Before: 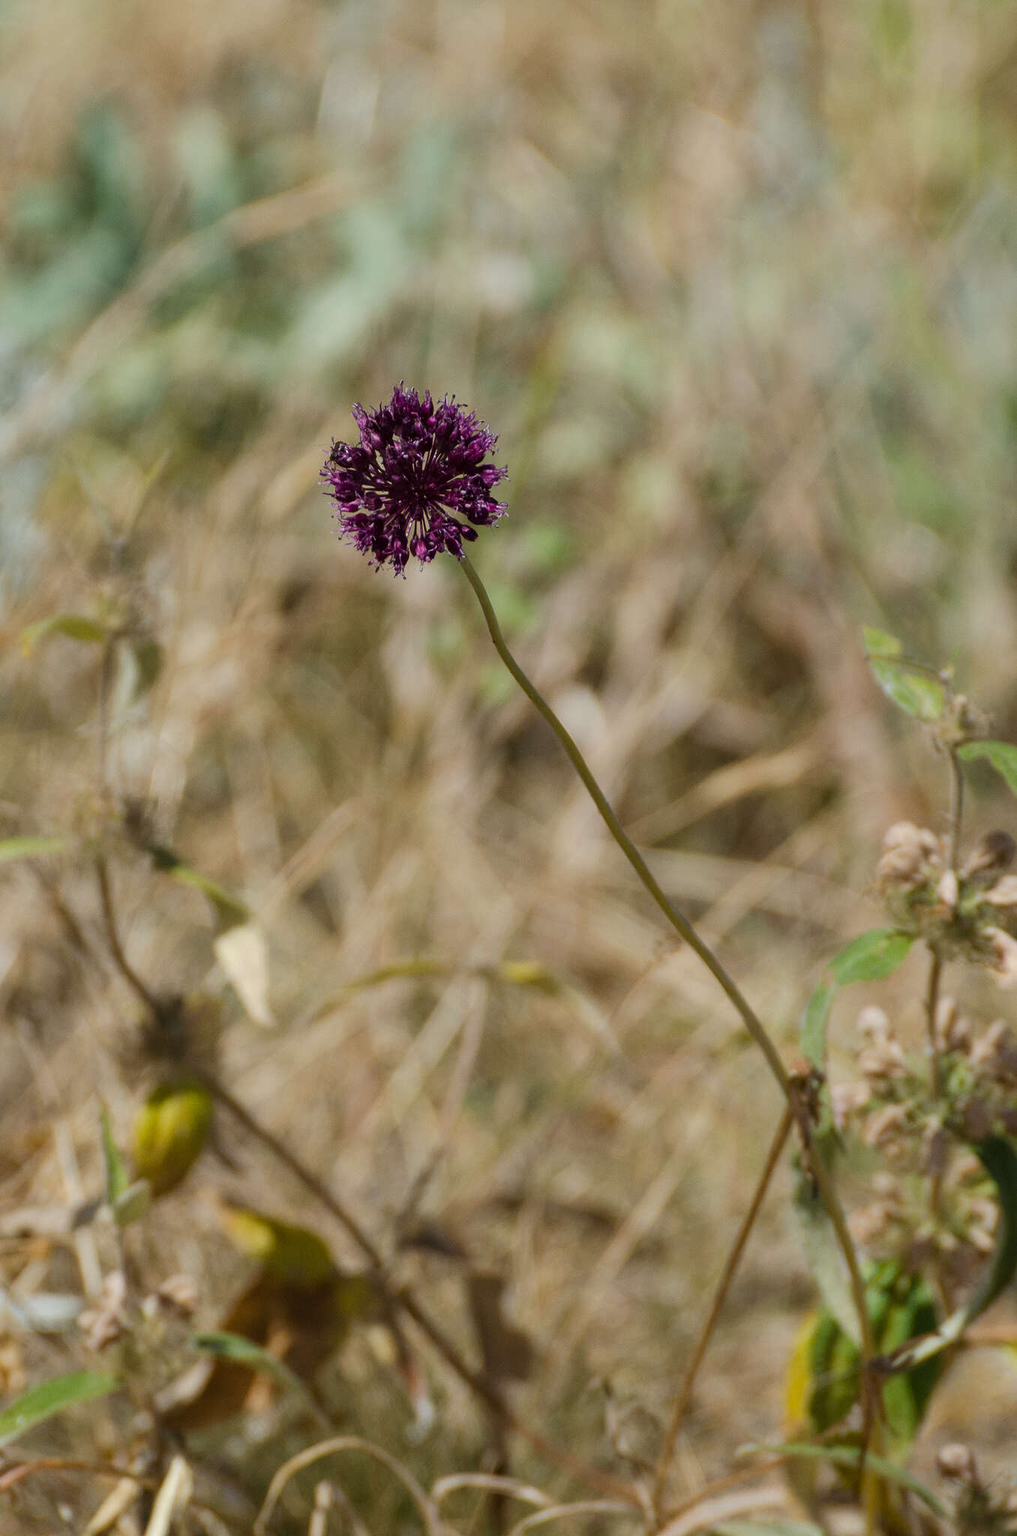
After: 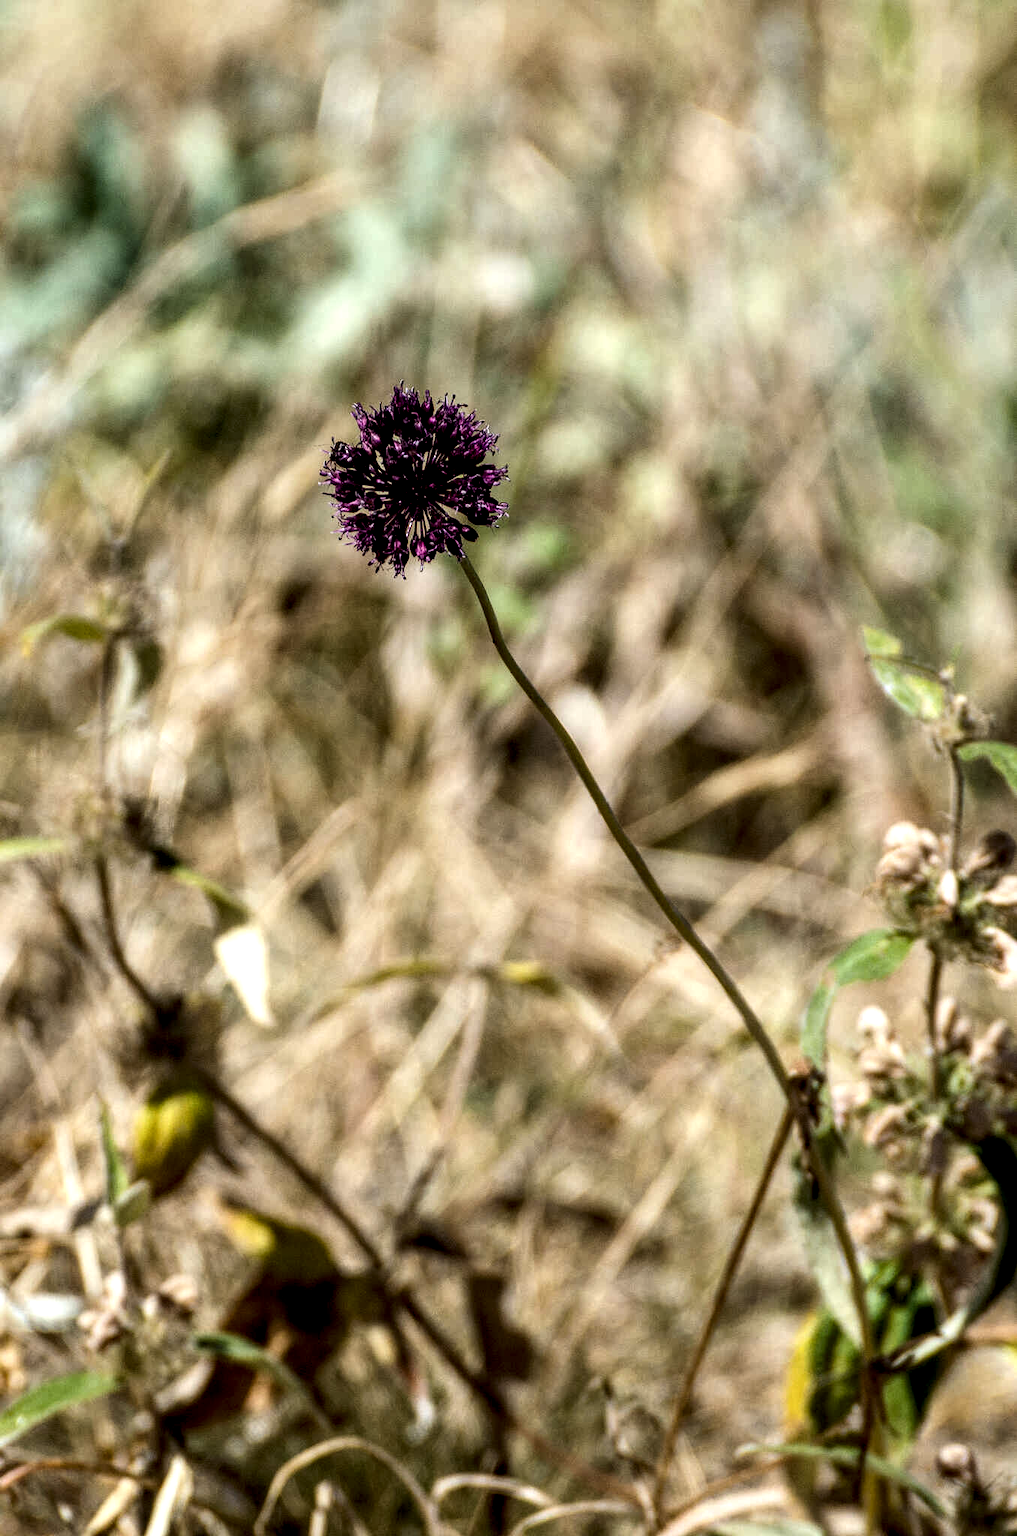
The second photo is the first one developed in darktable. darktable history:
tone equalizer: -8 EV -0.75 EV, -7 EV -0.703 EV, -6 EV -0.585 EV, -5 EV -0.373 EV, -3 EV 0.372 EV, -2 EV 0.6 EV, -1 EV 0.689 EV, +0 EV 0.749 EV, edges refinement/feathering 500, mask exposure compensation -1.57 EV, preserve details no
local contrast: highlights 63%, shadows 54%, detail 169%, midtone range 0.52
